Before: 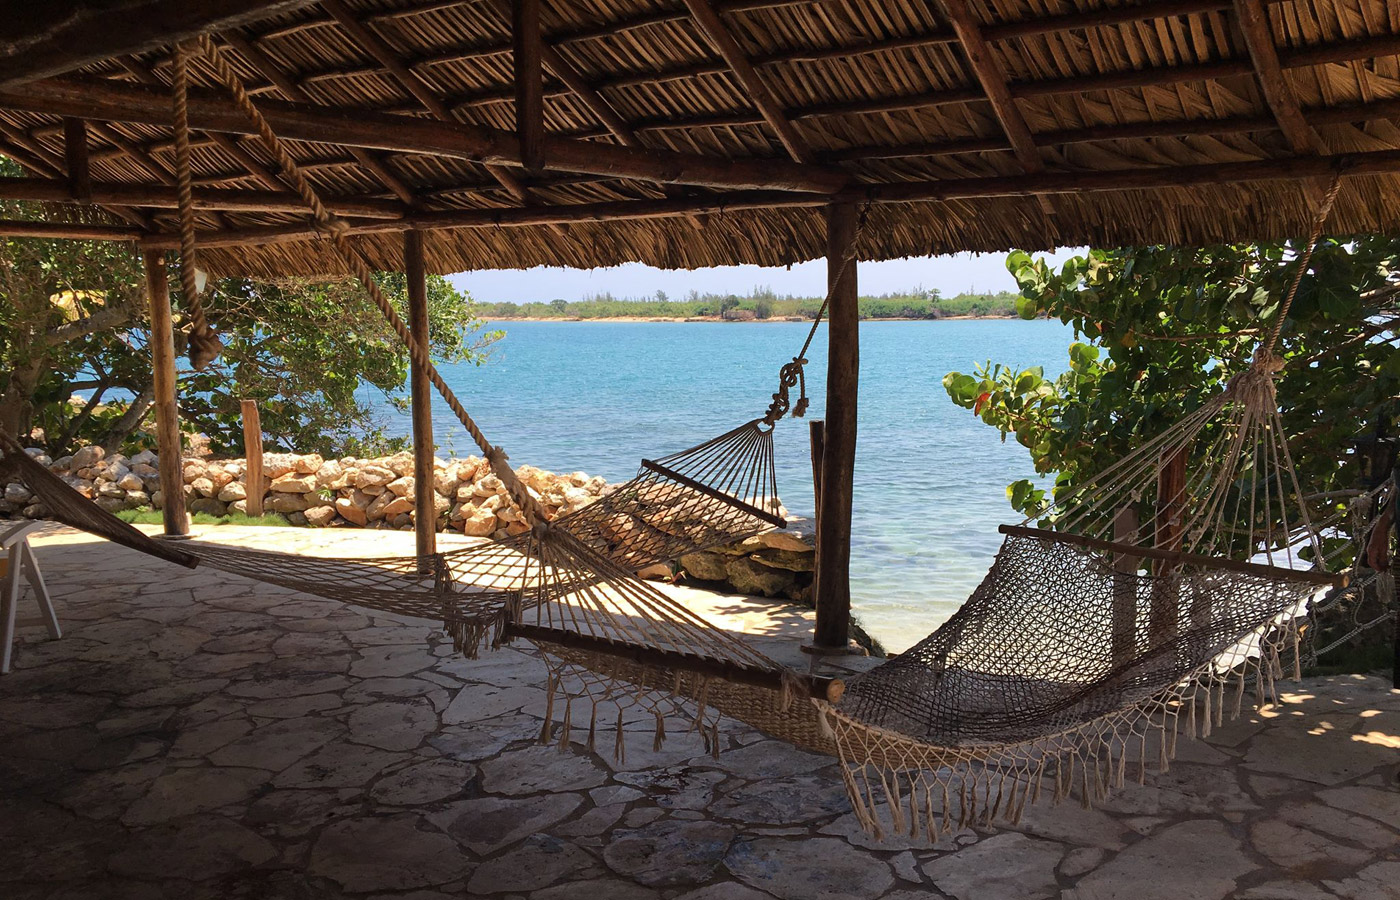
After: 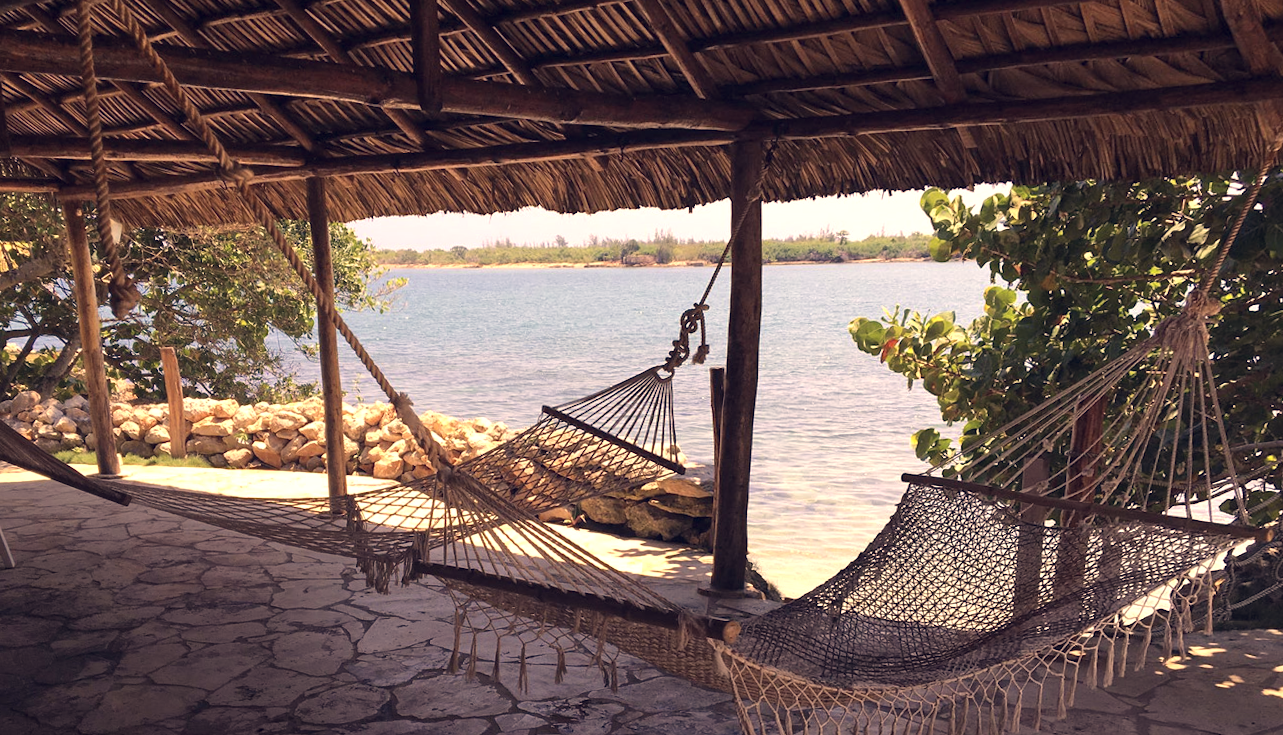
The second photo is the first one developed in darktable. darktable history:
rotate and perspective: rotation 0.062°, lens shift (vertical) 0.115, lens shift (horizontal) -0.133, crop left 0.047, crop right 0.94, crop top 0.061, crop bottom 0.94
color correction: highlights a* 19.59, highlights b* 27.49, shadows a* 3.46, shadows b* -17.28, saturation 0.73
exposure: exposure 0.496 EV, compensate highlight preservation false
crop: left 1.507%, top 6.147%, right 1.379%, bottom 6.637%
